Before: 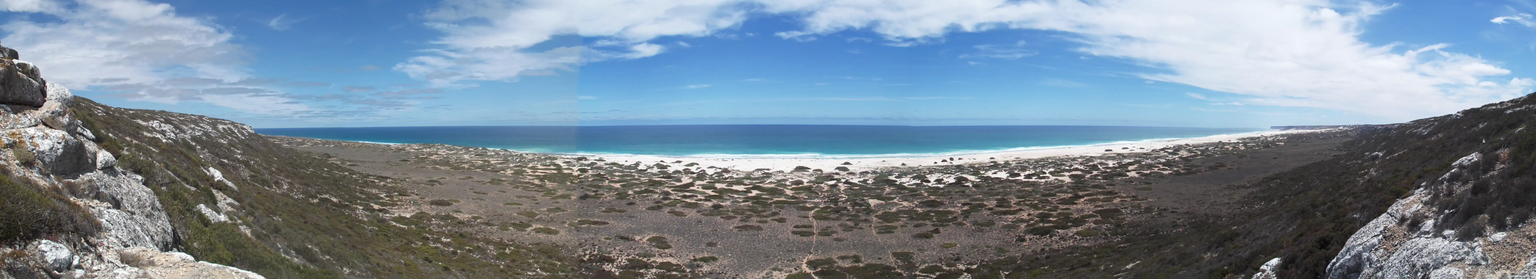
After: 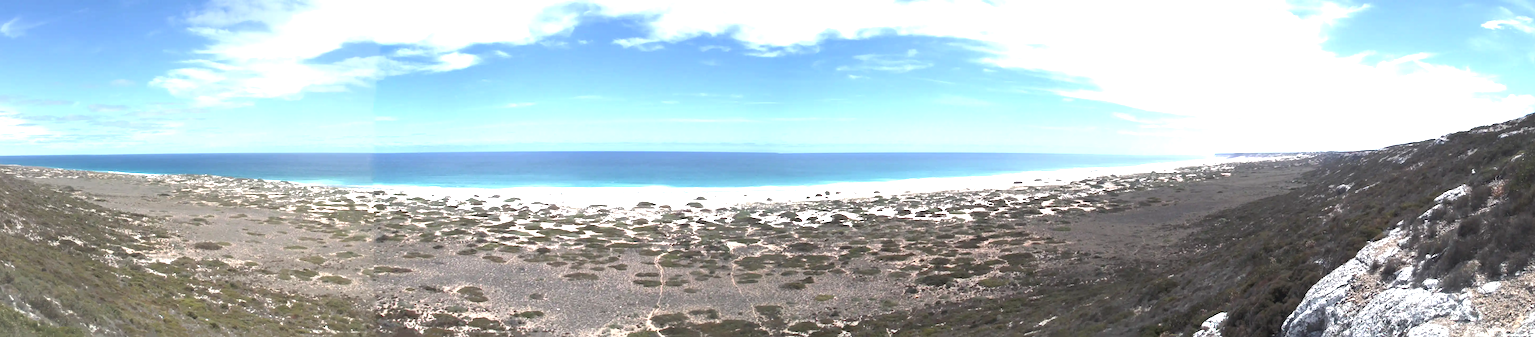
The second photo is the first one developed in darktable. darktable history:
crop: left 17.582%, bottom 0.031%
color correction: saturation 0.85
exposure: black level correction 0, exposure 1.2 EV, compensate exposure bias true, compensate highlight preservation false
